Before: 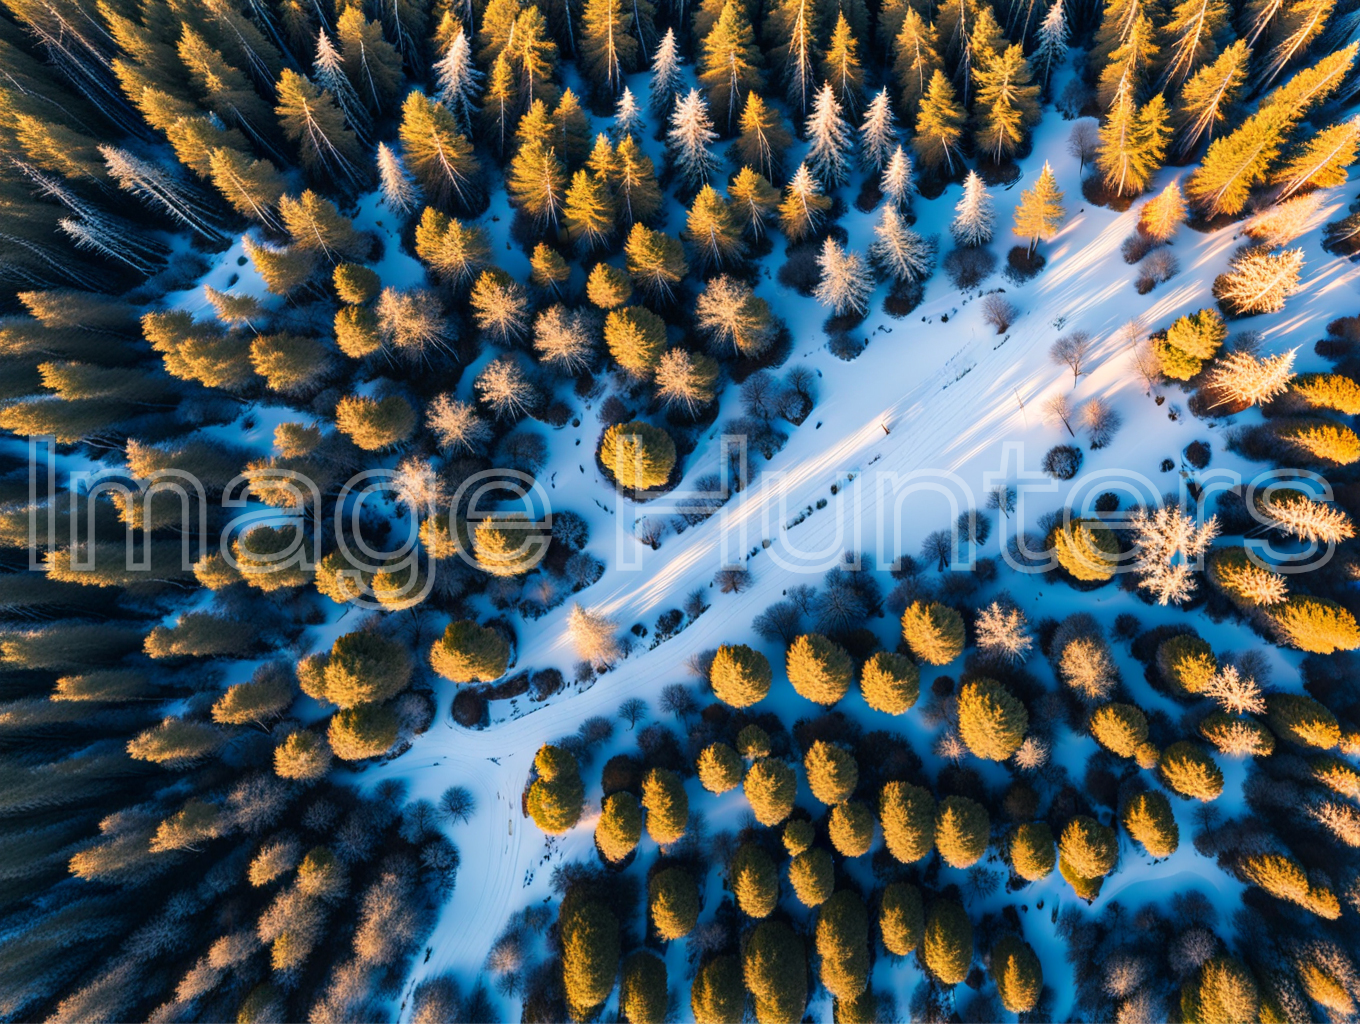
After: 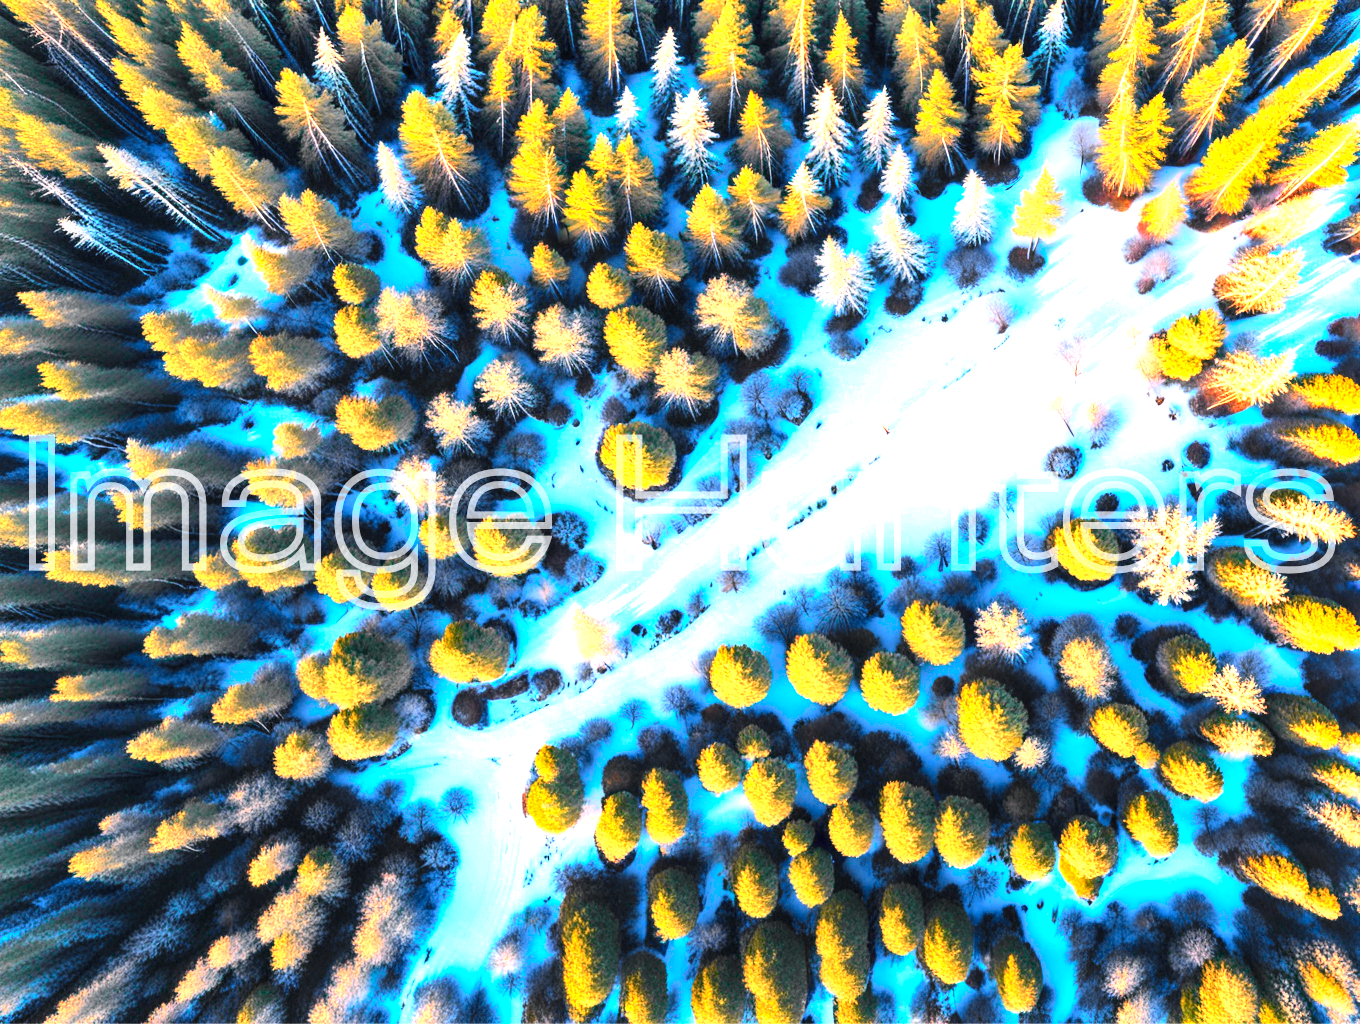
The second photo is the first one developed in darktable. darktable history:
tone curve: curves: ch0 [(0, 0) (0.071, 0.047) (0.266, 0.26) (0.491, 0.552) (0.753, 0.818) (1, 0.983)]; ch1 [(0, 0) (0.346, 0.307) (0.408, 0.369) (0.463, 0.443) (0.482, 0.493) (0.502, 0.5) (0.517, 0.518) (0.55, 0.573) (0.597, 0.641) (0.651, 0.709) (1, 1)]; ch2 [(0, 0) (0.346, 0.34) (0.434, 0.46) (0.485, 0.494) (0.5, 0.494) (0.517, 0.506) (0.535, 0.545) (0.583, 0.634) (0.625, 0.686) (1, 1)], color space Lab, independent channels, preserve colors none
exposure: black level correction 0, exposure 1.9 EV, compensate highlight preservation false
white balance: red 1.004, blue 1.024
